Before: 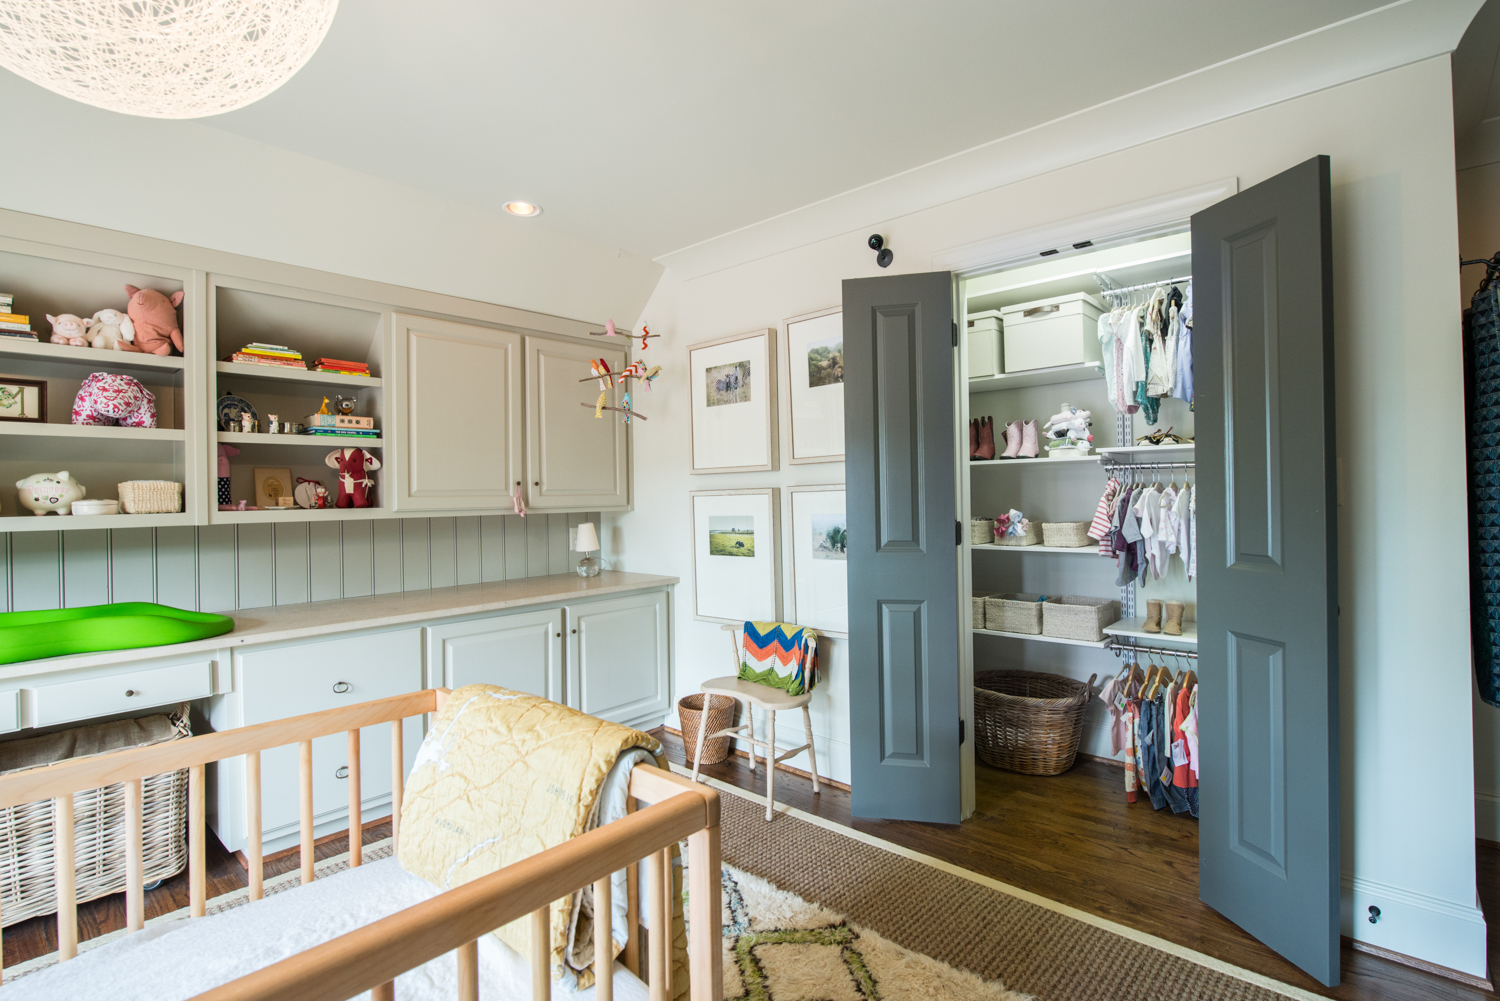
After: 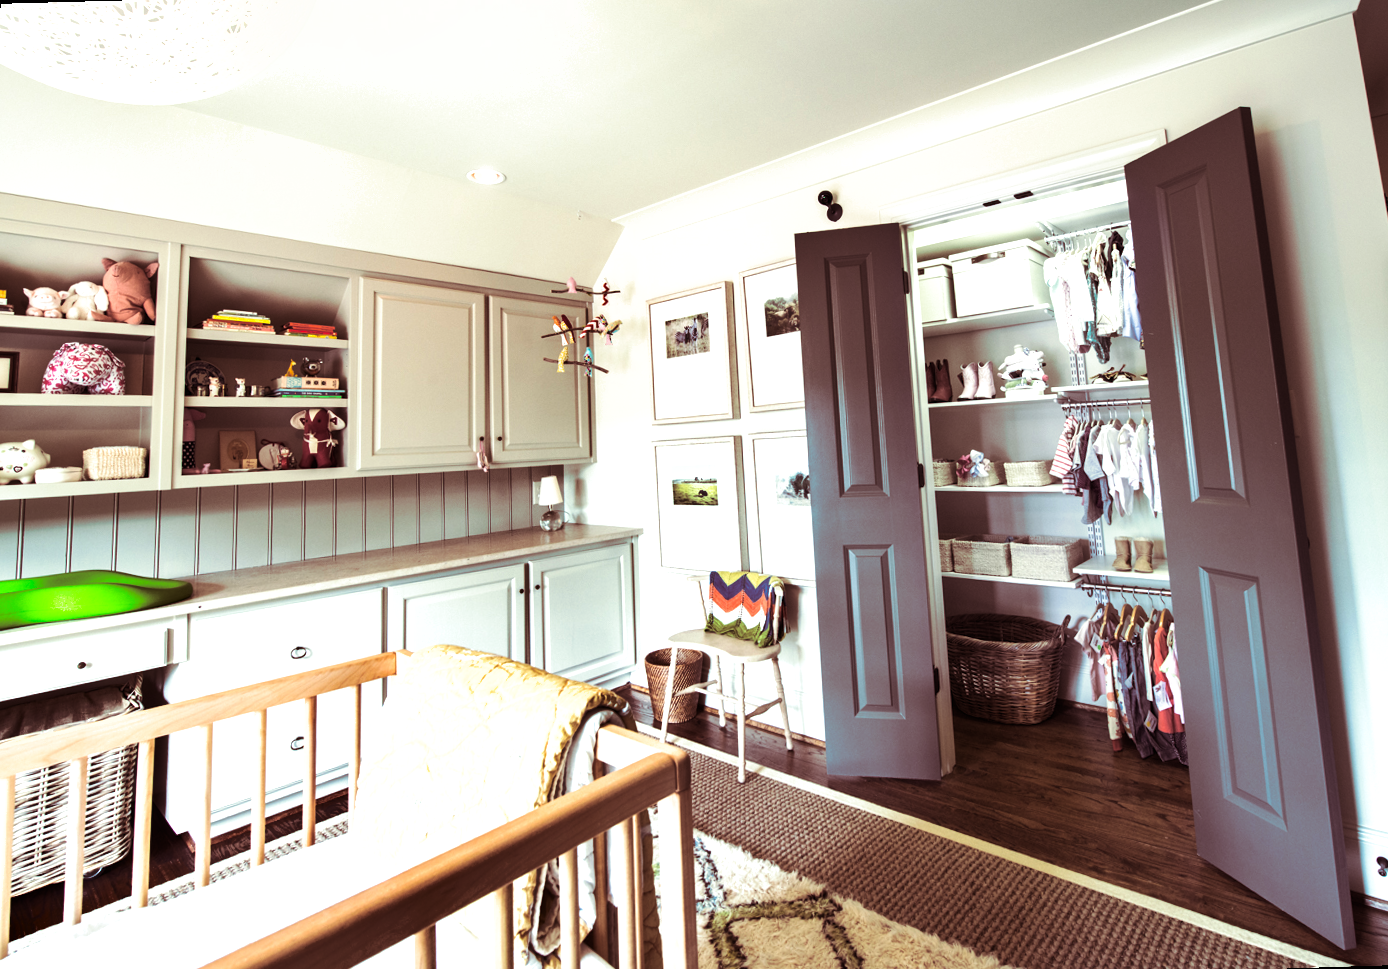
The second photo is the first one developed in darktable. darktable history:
tone equalizer: -8 EV -0.75 EV, -7 EV -0.7 EV, -6 EV -0.6 EV, -5 EV -0.4 EV, -3 EV 0.4 EV, -2 EV 0.6 EV, -1 EV 0.7 EV, +0 EV 0.75 EV, edges refinement/feathering 500, mask exposure compensation -1.57 EV, preserve details no
shadows and highlights: shadows 12, white point adjustment 1.2, soften with gaussian
split-toning: on, module defaults
rotate and perspective: rotation -1.68°, lens shift (vertical) -0.146, crop left 0.049, crop right 0.912, crop top 0.032, crop bottom 0.96
